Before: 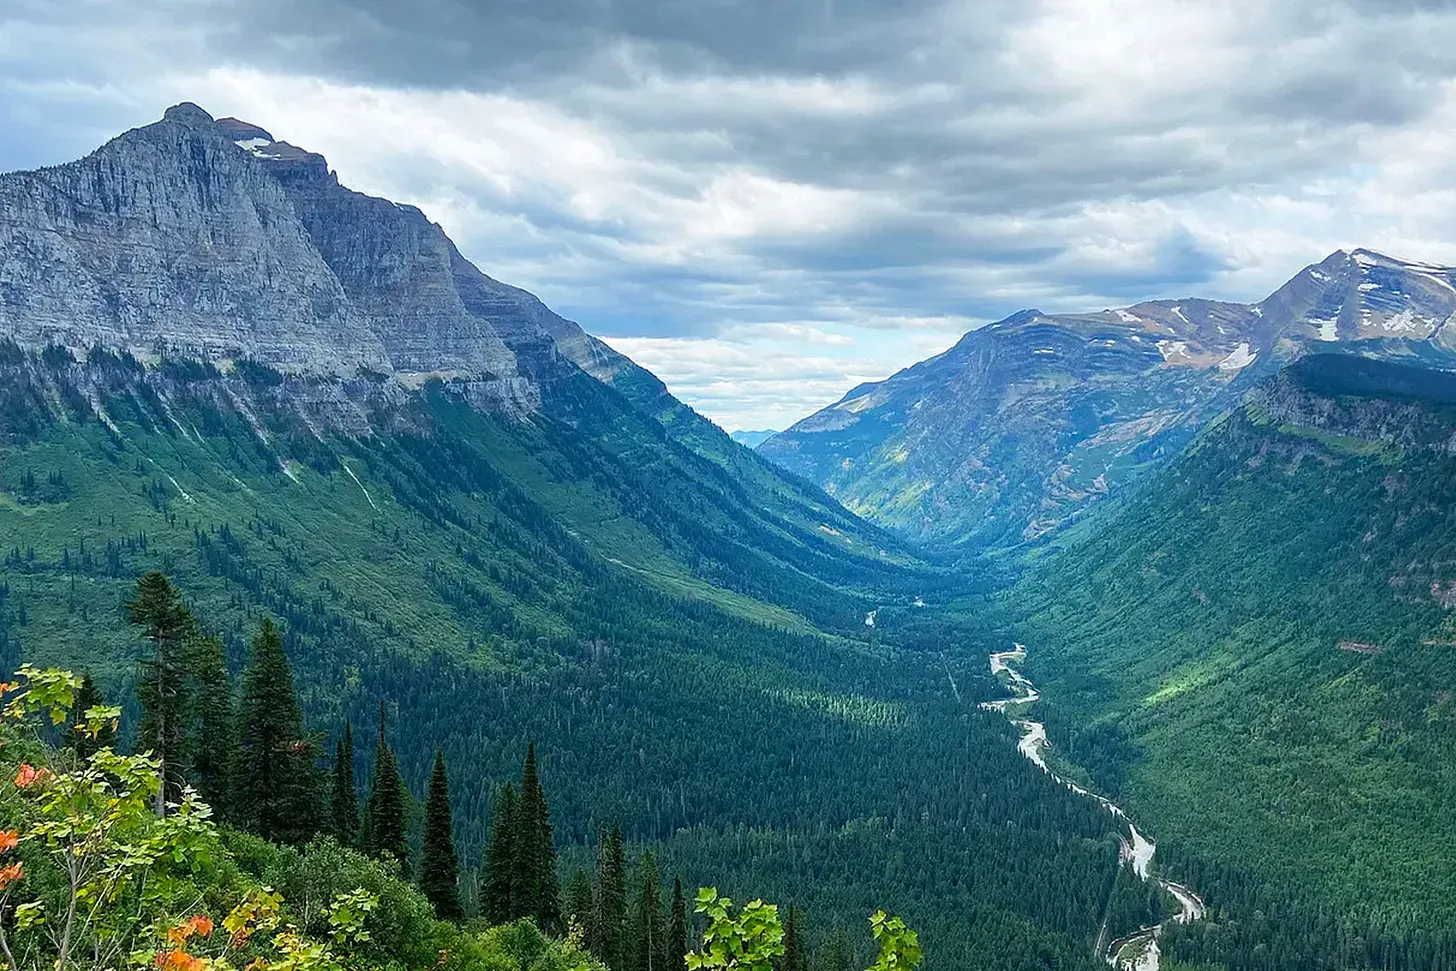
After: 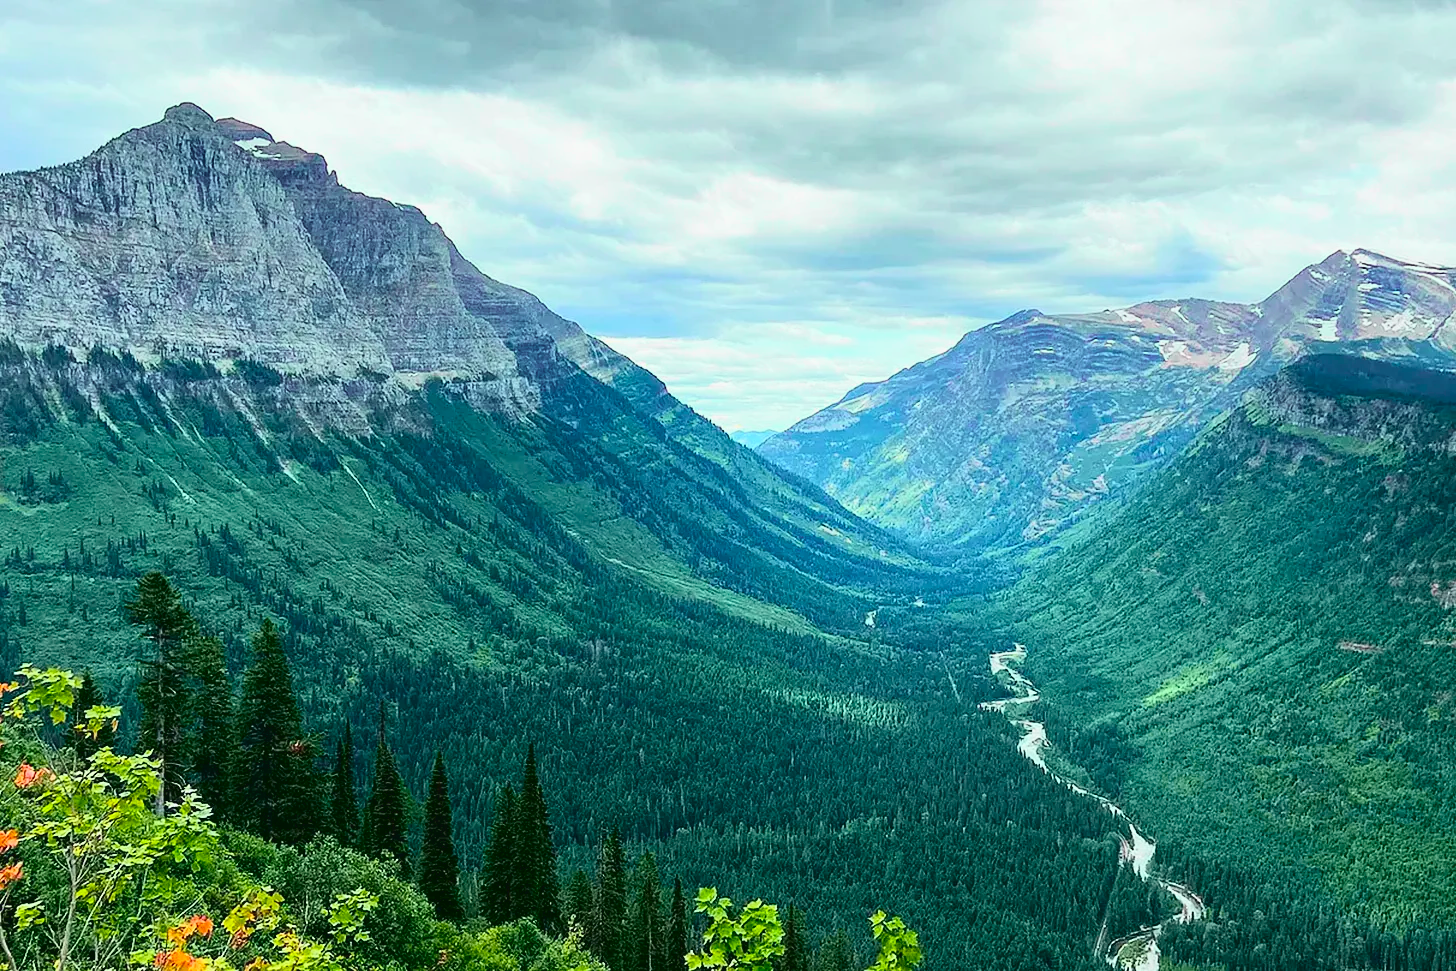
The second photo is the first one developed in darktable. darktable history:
tone curve: curves: ch0 [(0, 0.036) (0.037, 0.042) (0.167, 0.143) (0.433, 0.502) (0.531, 0.637) (0.696, 0.825) (0.856, 0.92) (1, 0.98)]; ch1 [(0, 0) (0.424, 0.383) (0.482, 0.459) (0.501, 0.5) (0.522, 0.526) (0.559, 0.563) (0.604, 0.646) (0.715, 0.729) (1, 1)]; ch2 [(0, 0) (0.369, 0.388) (0.45, 0.48) (0.499, 0.502) (0.504, 0.504) (0.512, 0.526) (0.581, 0.595) (0.708, 0.786) (1, 1)], color space Lab, independent channels, preserve colors none
